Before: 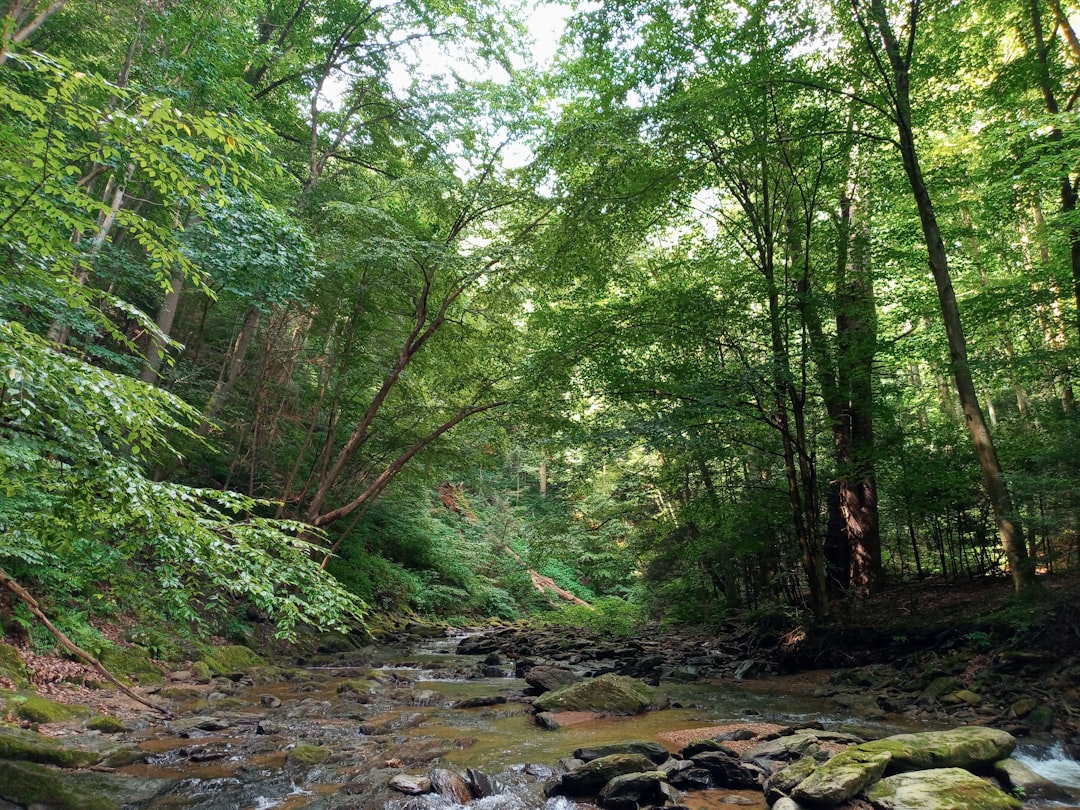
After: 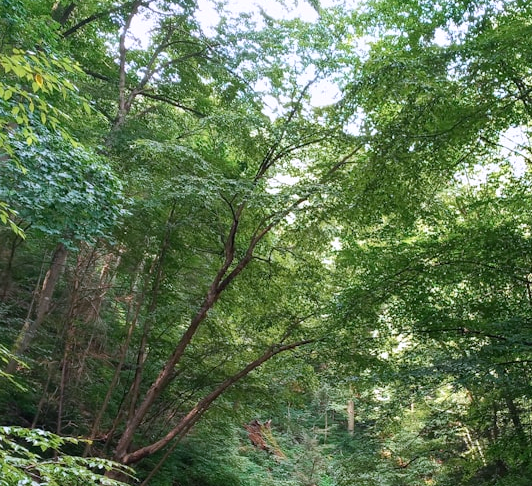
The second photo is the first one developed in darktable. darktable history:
white balance: red 1.004, blue 1.096
crop: left 17.835%, top 7.675%, right 32.881%, bottom 32.213%
tone equalizer: on, module defaults
